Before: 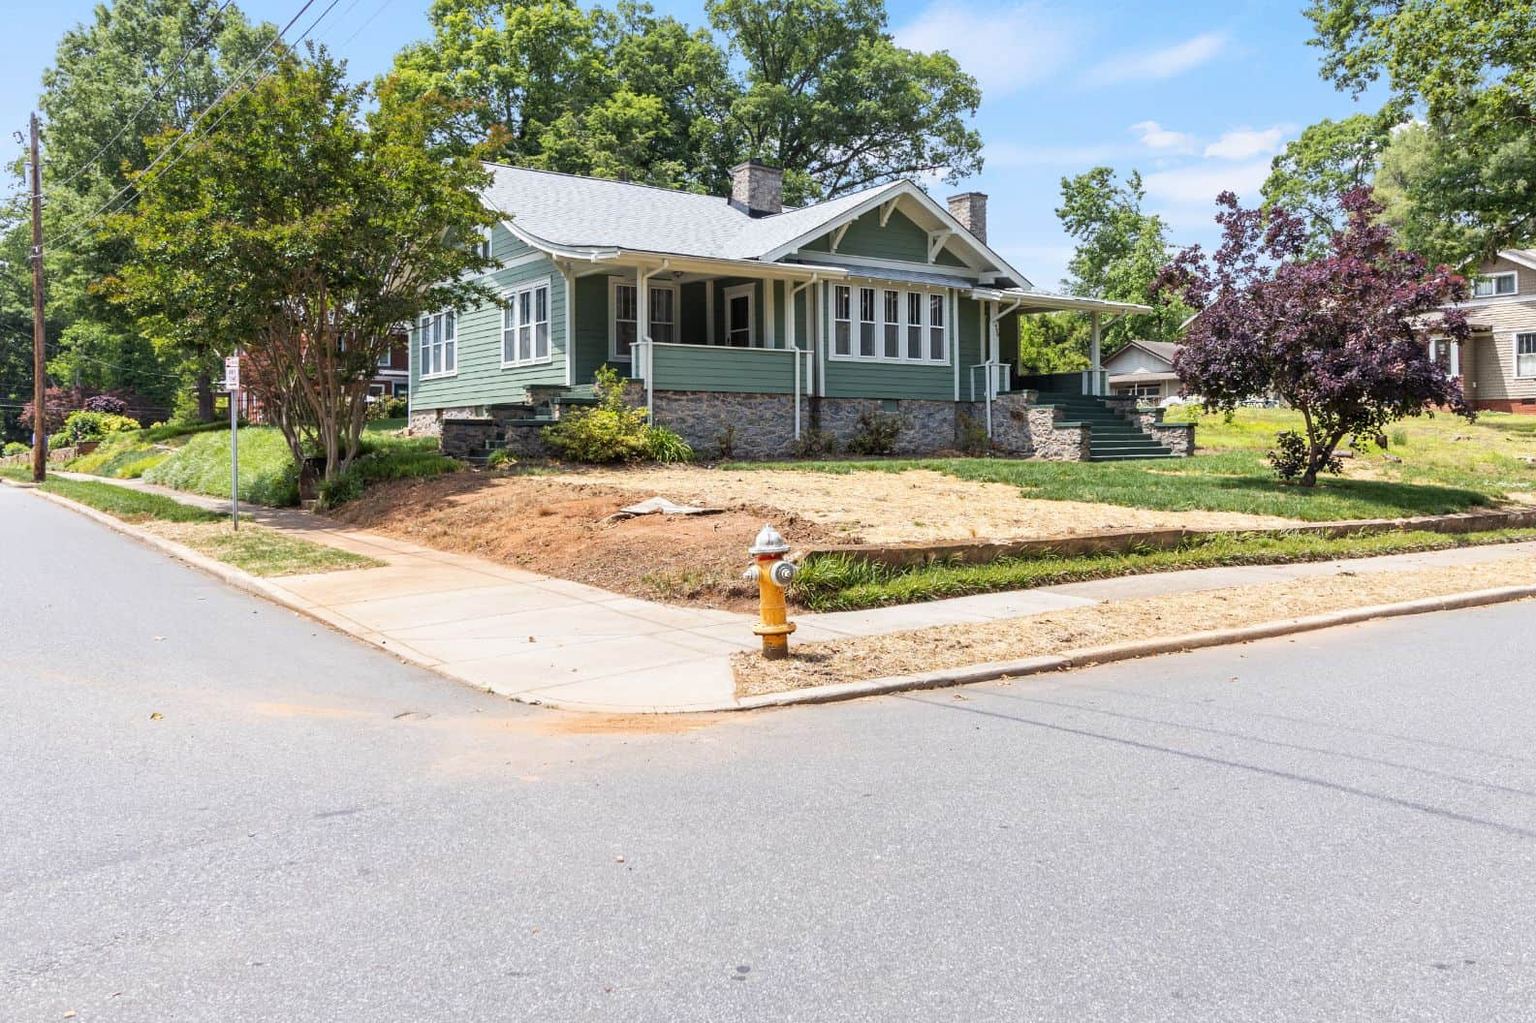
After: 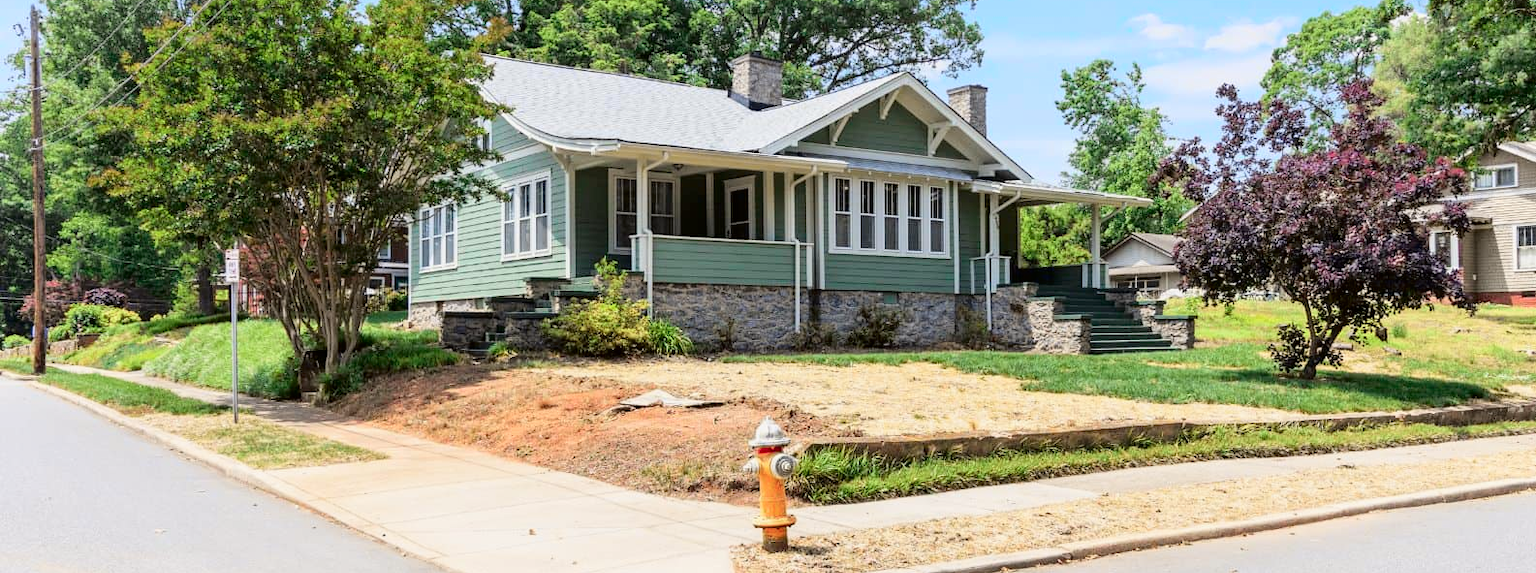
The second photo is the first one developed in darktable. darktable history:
base curve: curves: ch0 [(0, 0) (0.472, 0.455) (1, 1)], preserve colors none
shadows and highlights: shadows 0.389, highlights 38.92
tone curve: curves: ch0 [(0, 0) (0.068, 0.031) (0.175, 0.139) (0.32, 0.345) (0.495, 0.544) (0.748, 0.762) (0.993, 0.954)]; ch1 [(0, 0) (0.294, 0.184) (0.34, 0.303) (0.371, 0.344) (0.441, 0.408) (0.477, 0.474) (0.499, 0.5) (0.529, 0.523) (0.677, 0.762) (1, 1)]; ch2 [(0, 0) (0.431, 0.419) (0.495, 0.502) (0.524, 0.534) (0.557, 0.56) (0.634, 0.654) (0.728, 0.722) (1, 1)], color space Lab, independent channels, preserve colors none
crop and rotate: top 10.575%, bottom 33.335%
